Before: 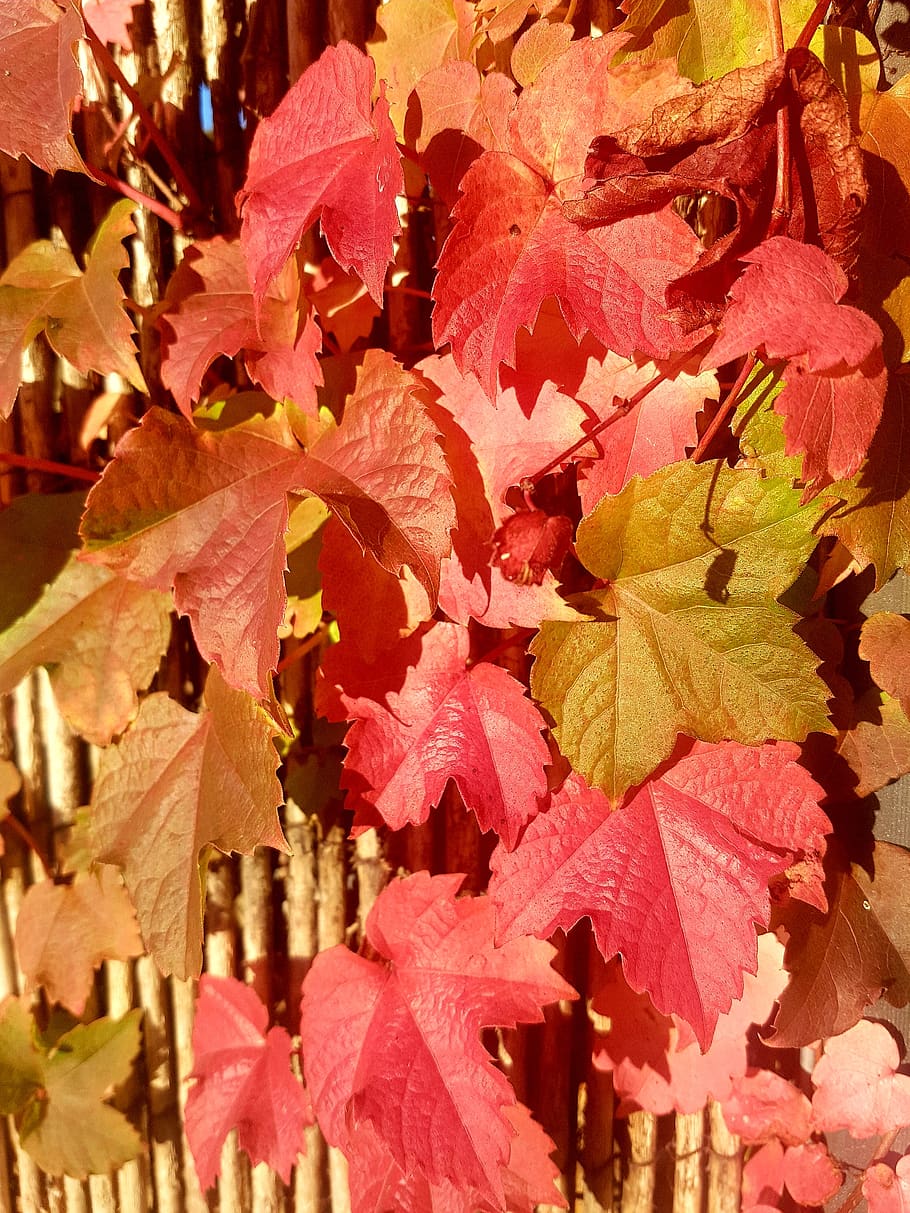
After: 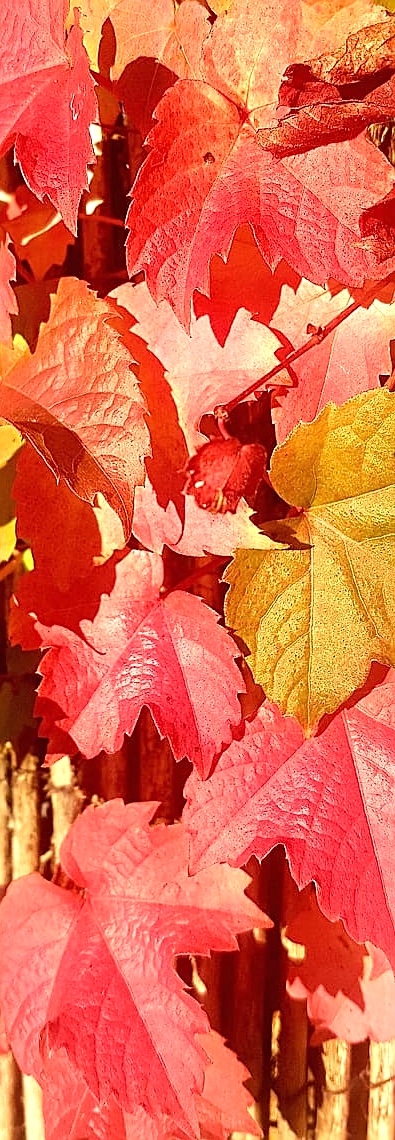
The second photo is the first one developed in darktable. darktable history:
crop: left 33.73%, top 6.009%, right 22.862%
exposure: black level correction 0, exposure 0.5 EV, compensate highlight preservation false
sharpen: on, module defaults
